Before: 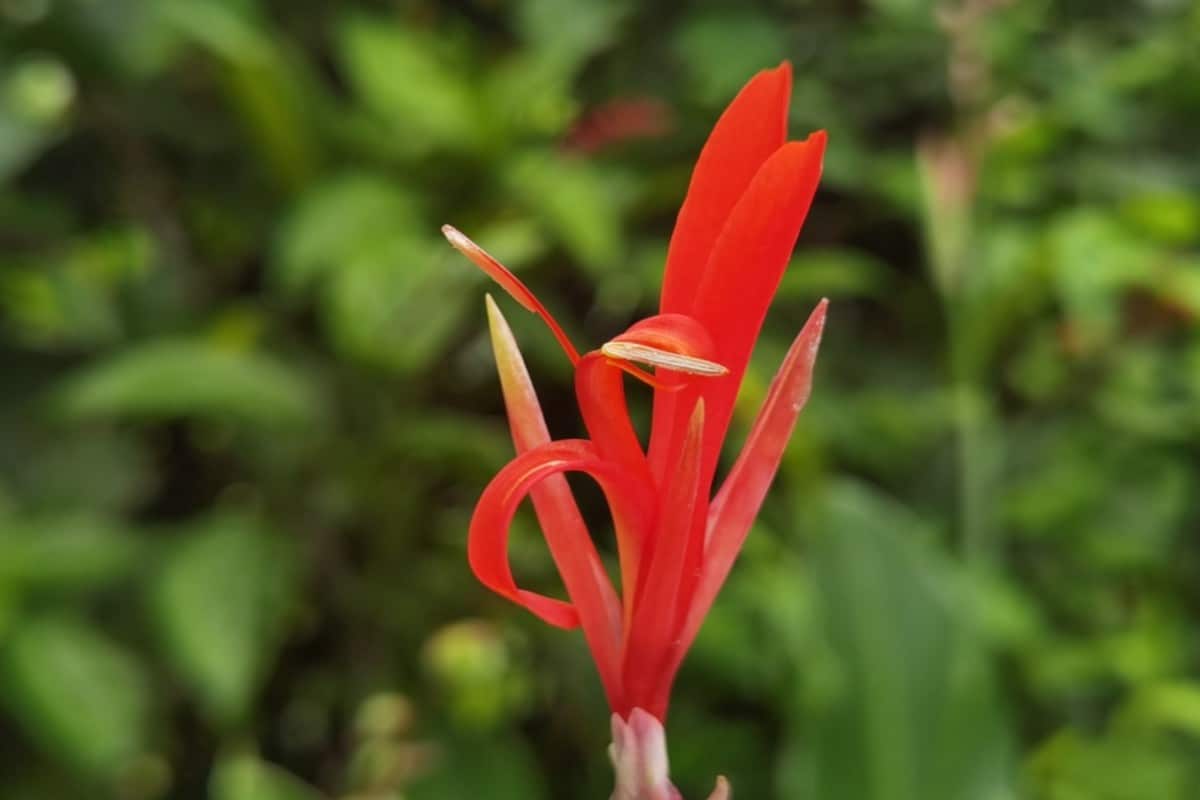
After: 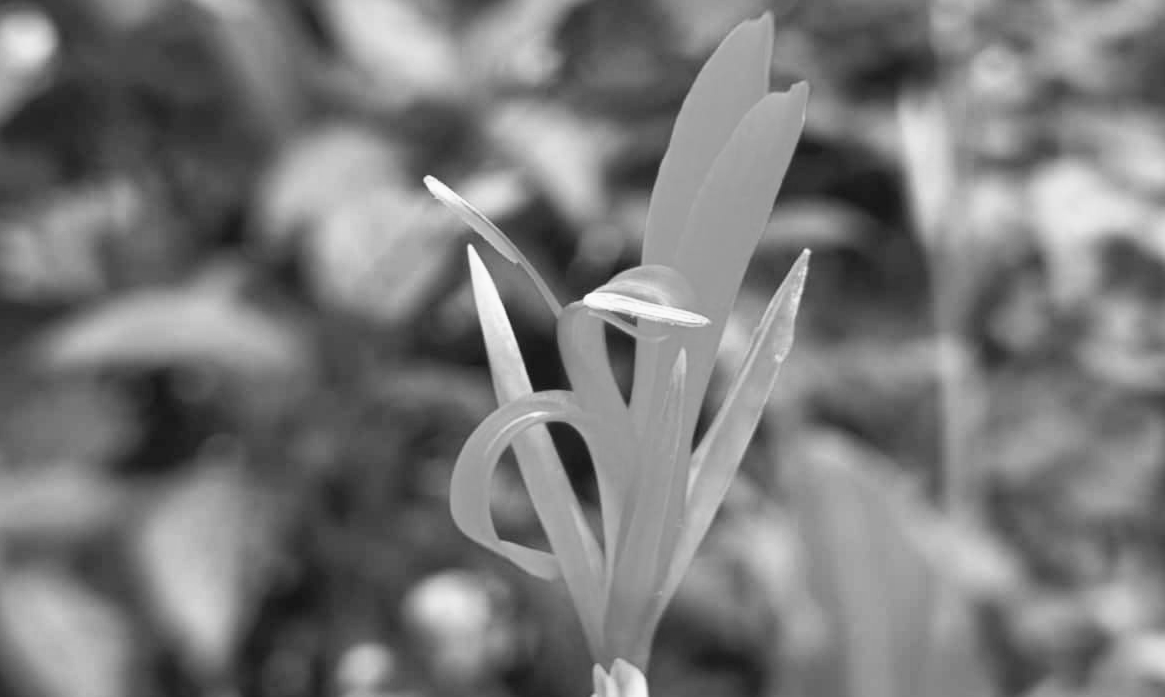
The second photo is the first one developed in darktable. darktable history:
base curve: curves: ch0 [(0, 0) (0.495, 0.917) (1, 1)], preserve colors none
monochrome: a 32, b 64, size 2.3
color correction: highlights a* 4.02, highlights b* 4.98, shadows a* -7.55, shadows b* 4.98
crop: left 1.507%, top 6.147%, right 1.379%, bottom 6.637%
